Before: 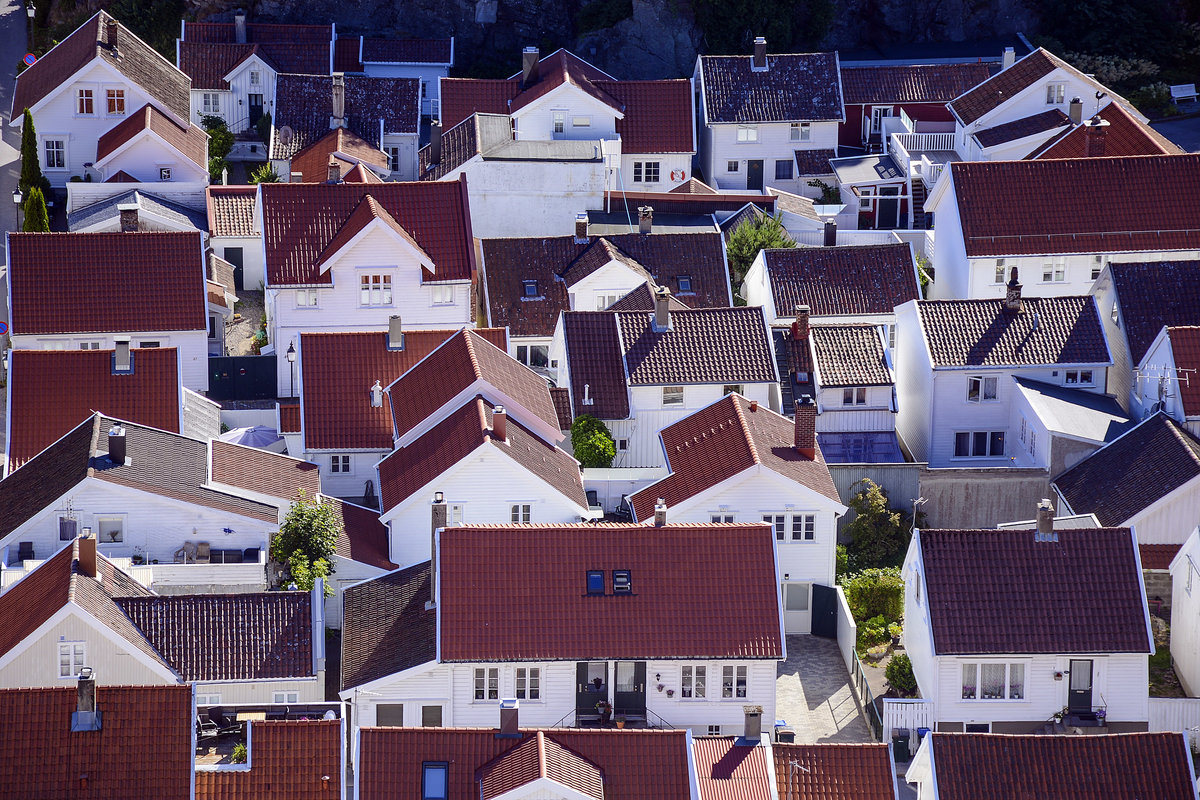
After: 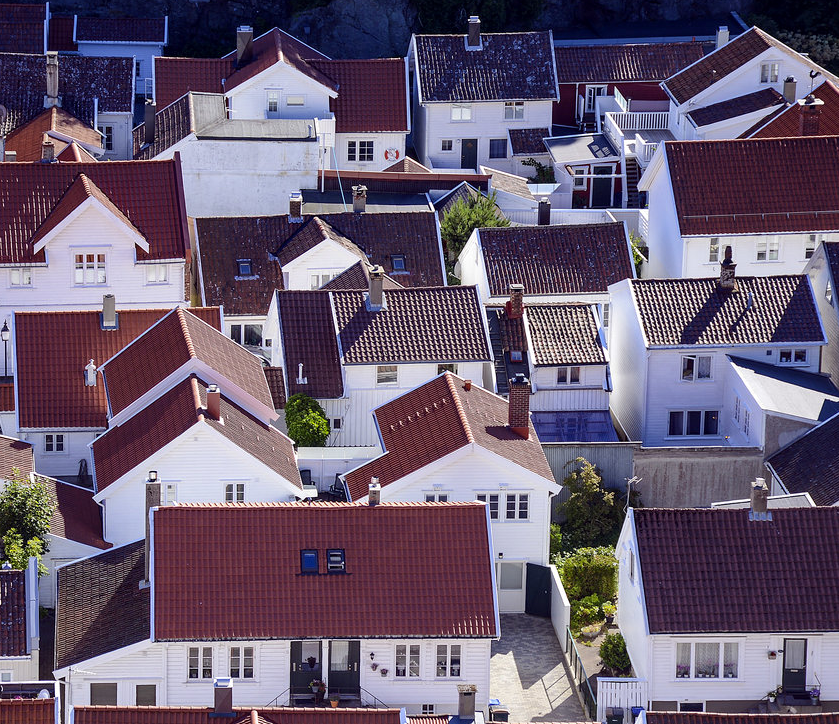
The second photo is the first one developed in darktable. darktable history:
local contrast: mode bilateral grid, contrast 21, coarseness 51, detail 120%, midtone range 0.2
crop and rotate: left 23.864%, top 2.72%, right 6.219%, bottom 6.764%
